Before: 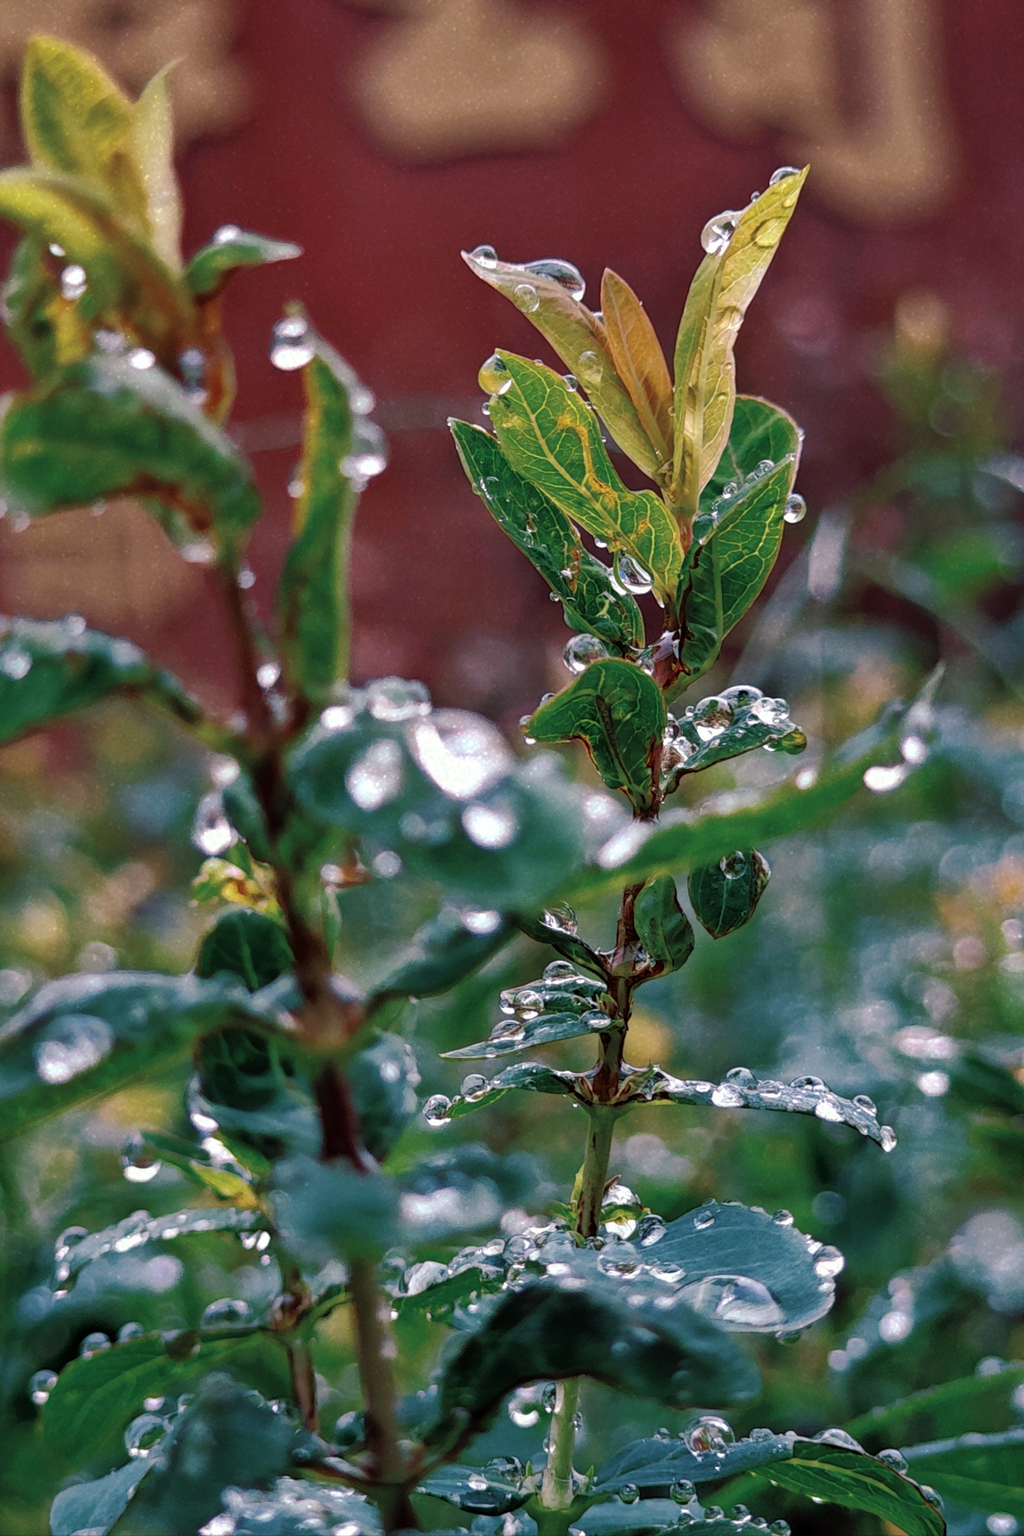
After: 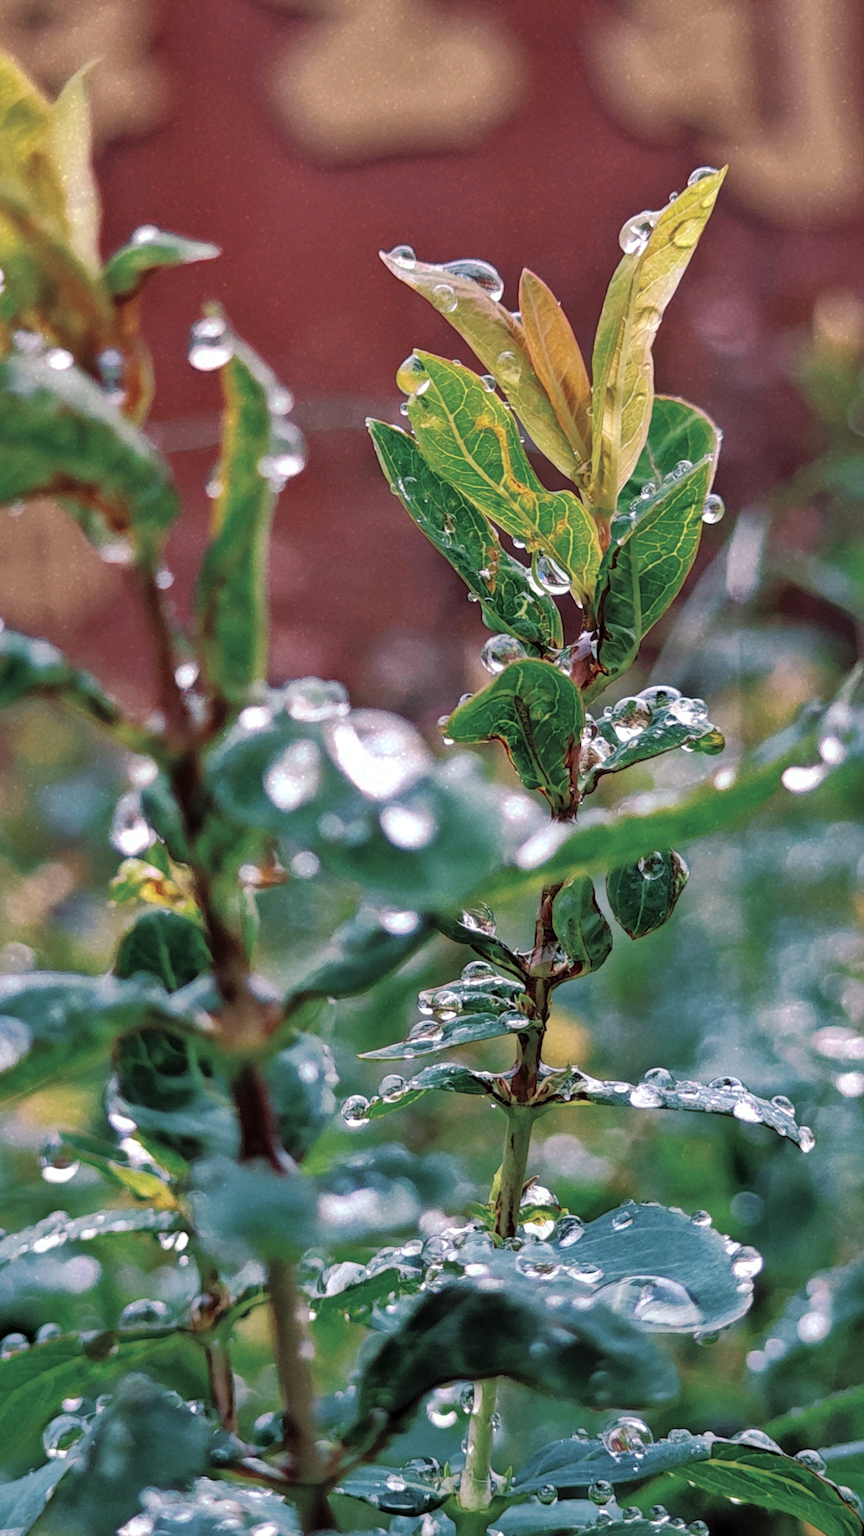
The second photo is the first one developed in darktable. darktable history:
contrast brightness saturation: brightness 0.13
crop: left 8.026%, right 7.374%
local contrast: mode bilateral grid, contrast 20, coarseness 50, detail 120%, midtone range 0.2
